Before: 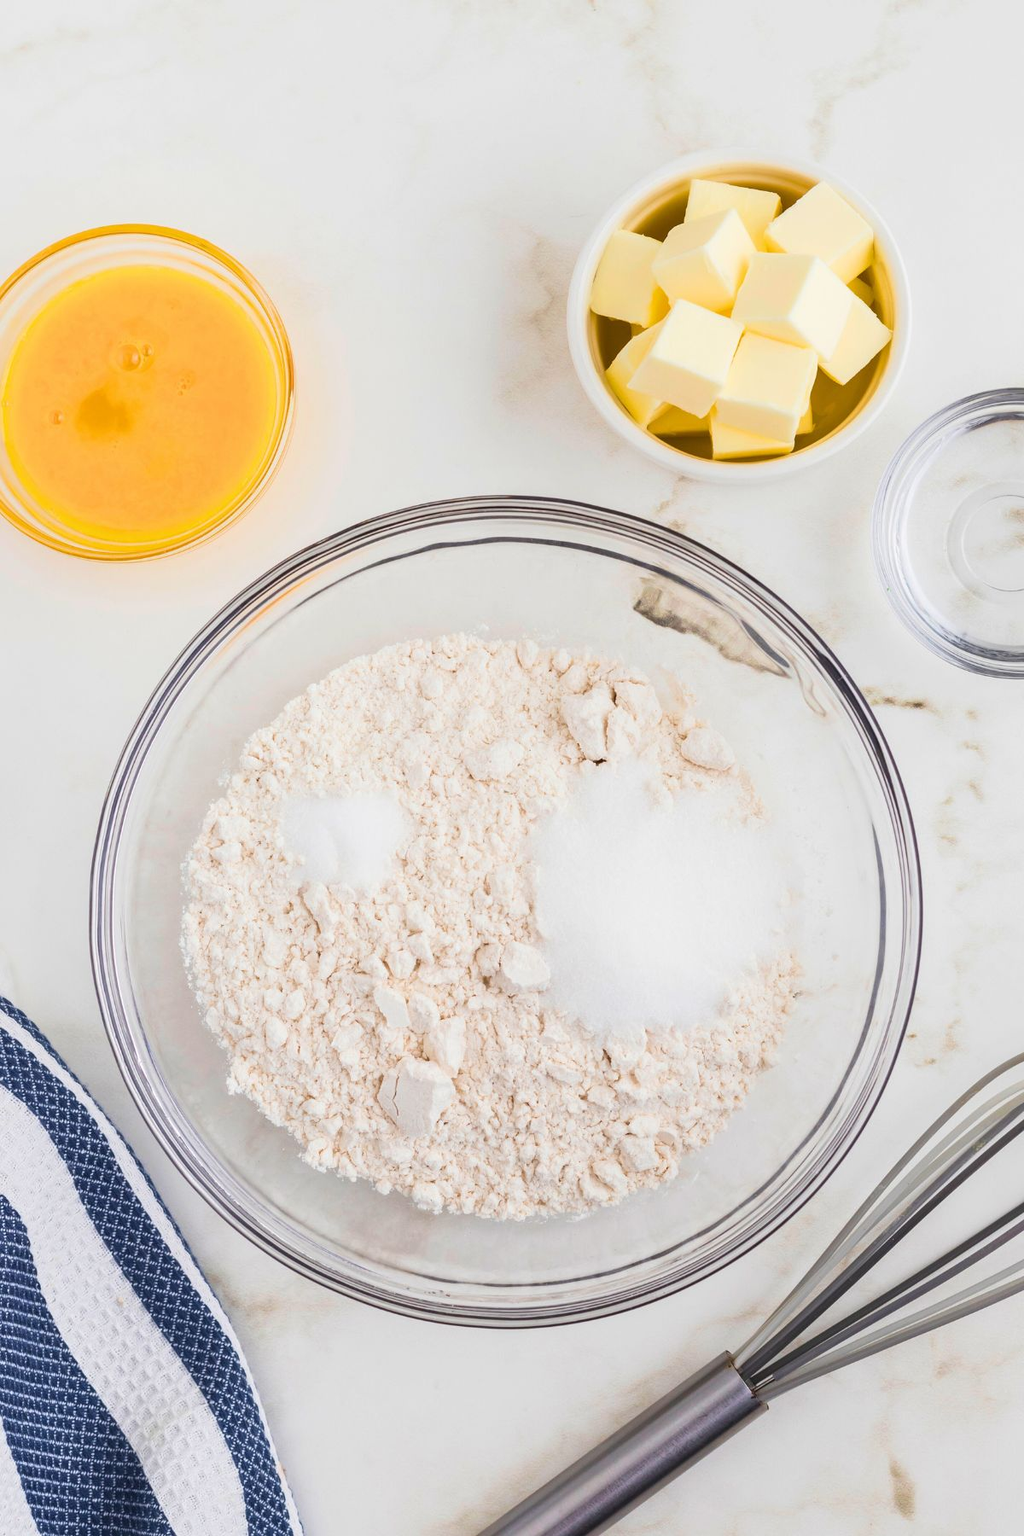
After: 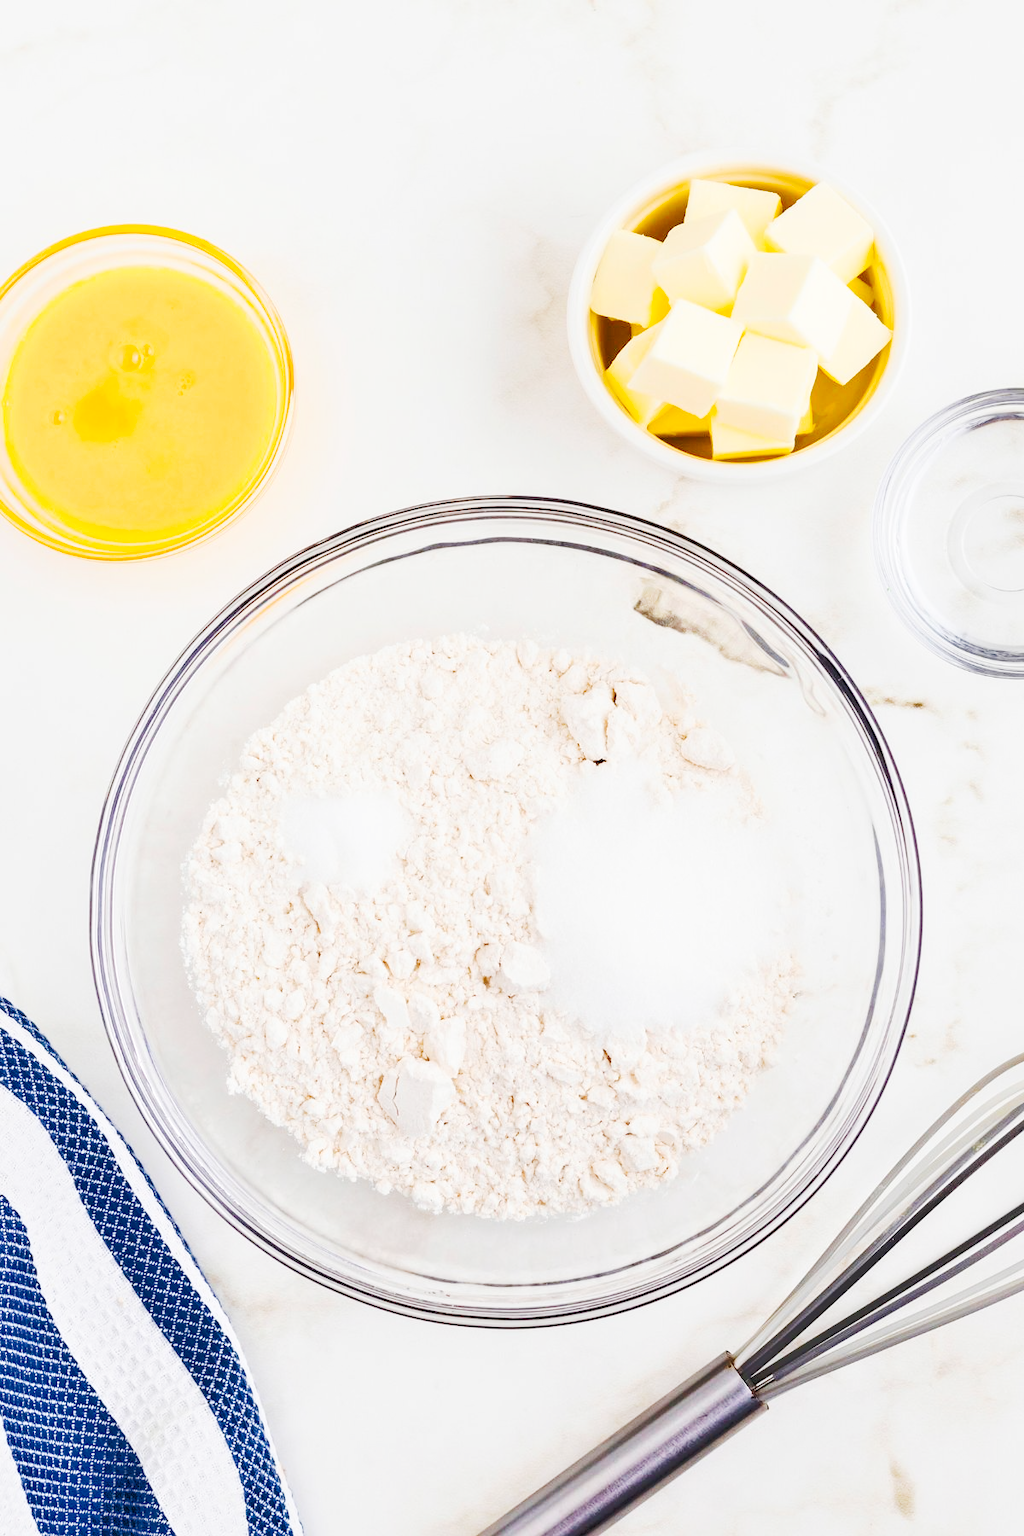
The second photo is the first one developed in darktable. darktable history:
local contrast: mode bilateral grid, contrast 100, coarseness 100, detail 108%, midtone range 0.2
exposure: black level correction 0.004, exposure 0.014 EV, compensate highlight preservation false
tone equalizer: -8 EV -0.528 EV, -7 EV -0.319 EV, -6 EV -0.083 EV, -5 EV 0.413 EV, -4 EV 0.985 EV, -3 EV 0.791 EV, -2 EV -0.01 EV, -1 EV 0.14 EV, +0 EV -0.012 EV, smoothing 1
tone curve: curves: ch0 [(0, 0) (0.003, 0.005) (0.011, 0.011) (0.025, 0.02) (0.044, 0.03) (0.069, 0.041) (0.1, 0.062) (0.136, 0.089) (0.177, 0.135) (0.224, 0.189) (0.277, 0.259) (0.335, 0.373) (0.399, 0.499) (0.468, 0.622) (0.543, 0.724) (0.623, 0.807) (0.709, 0.868) (0.801, 0.916) (0.898, 0.964) (1, 1)], preserve colors none
